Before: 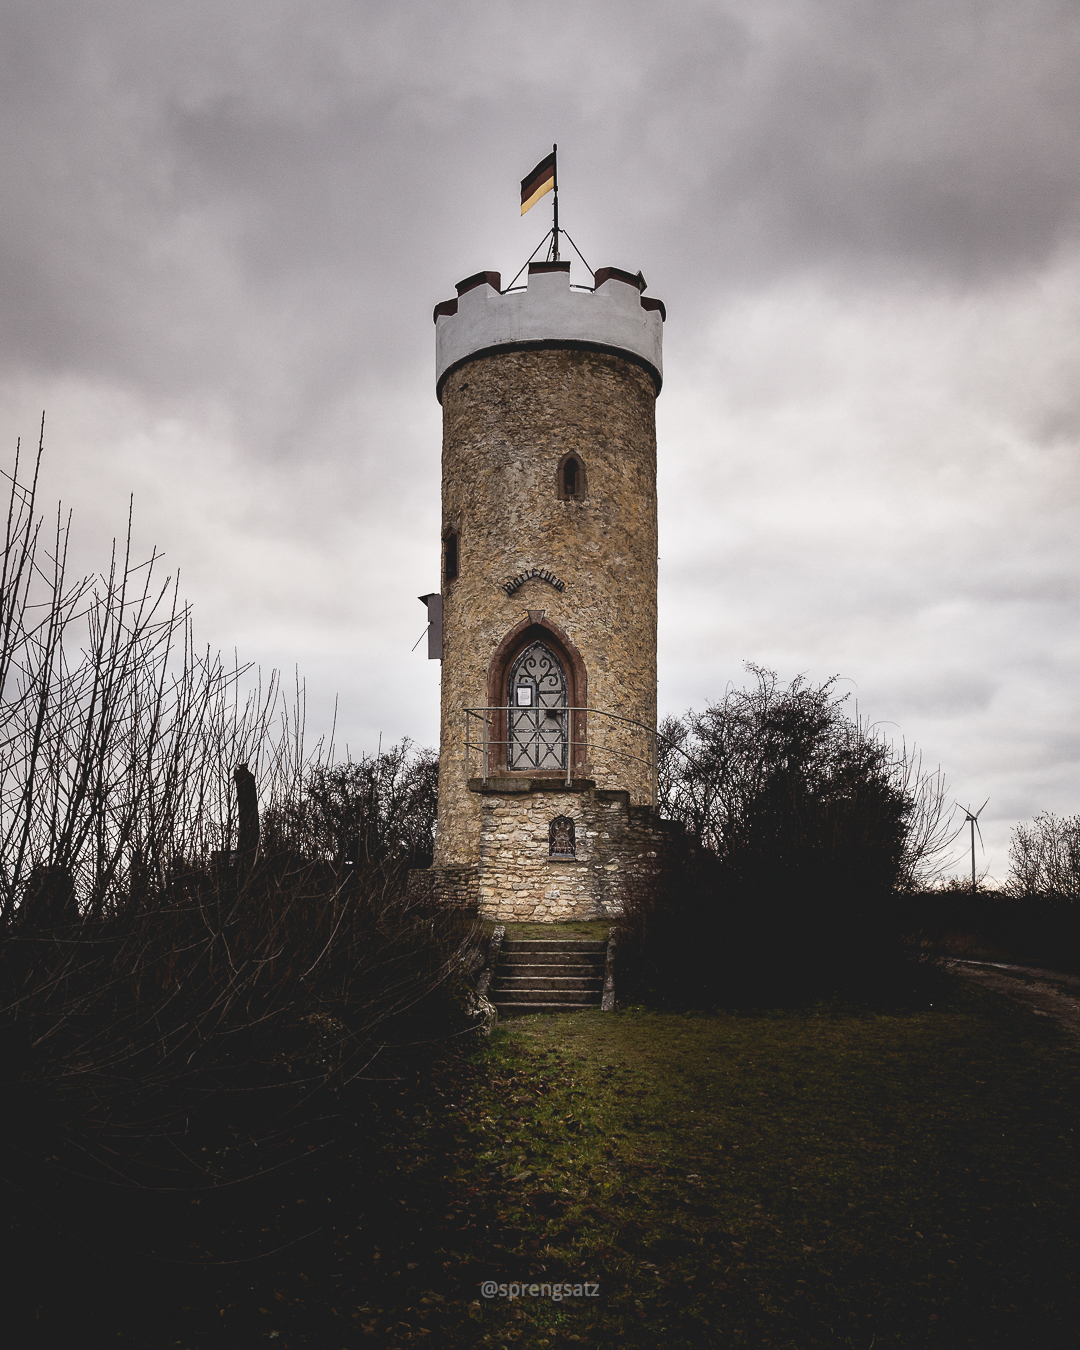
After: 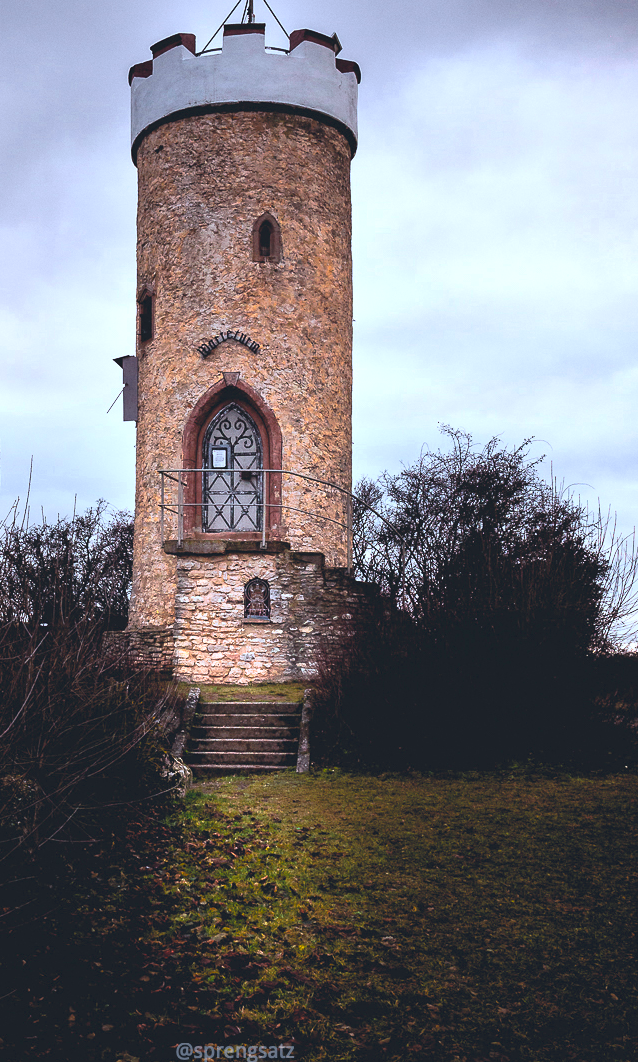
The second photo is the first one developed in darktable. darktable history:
crop and rotate: left 28.256%, top 17.734%, right 12.656%, bottom 3.573%
color calibration: output R [1.422, -0.35, -0.252, 0], output G [-0.238, 1.259, -0.084, 0], output B [-0.081, -0.196, 1.58, 0], output brightness [0.49, 0.671, -0.57, 0], illuminant same as pipeline (D50), adaptation none (bypass), saturation algorithm version 1 (2020)
color balance rgb: perceptual saturation grading › global saturation -3%
